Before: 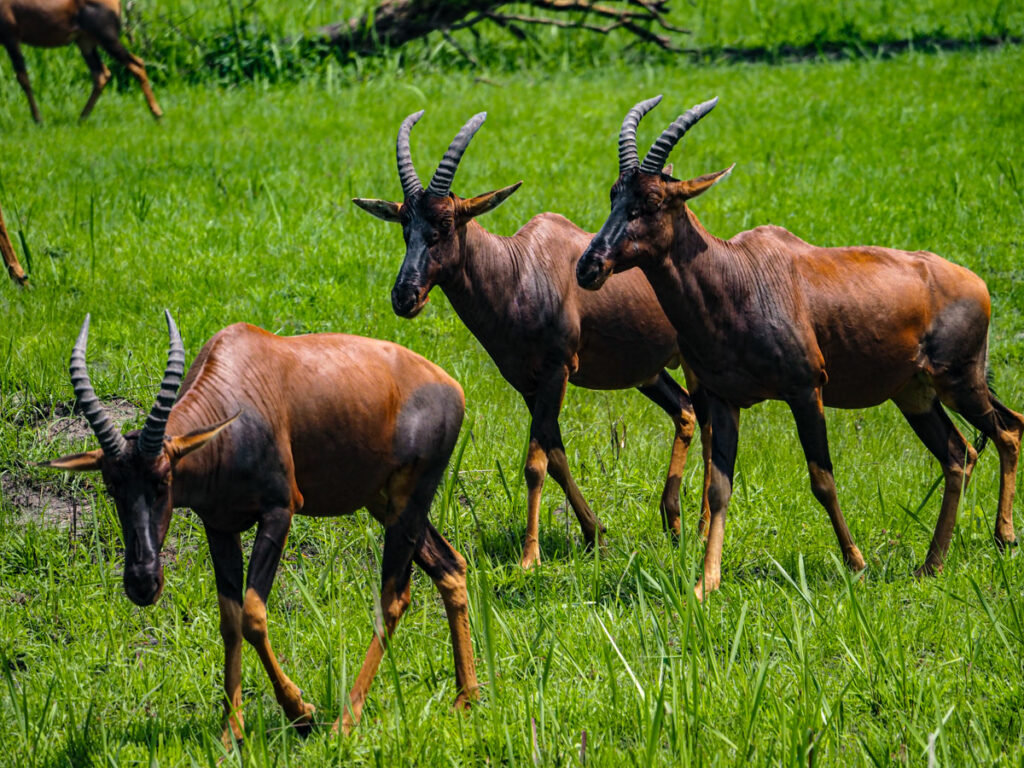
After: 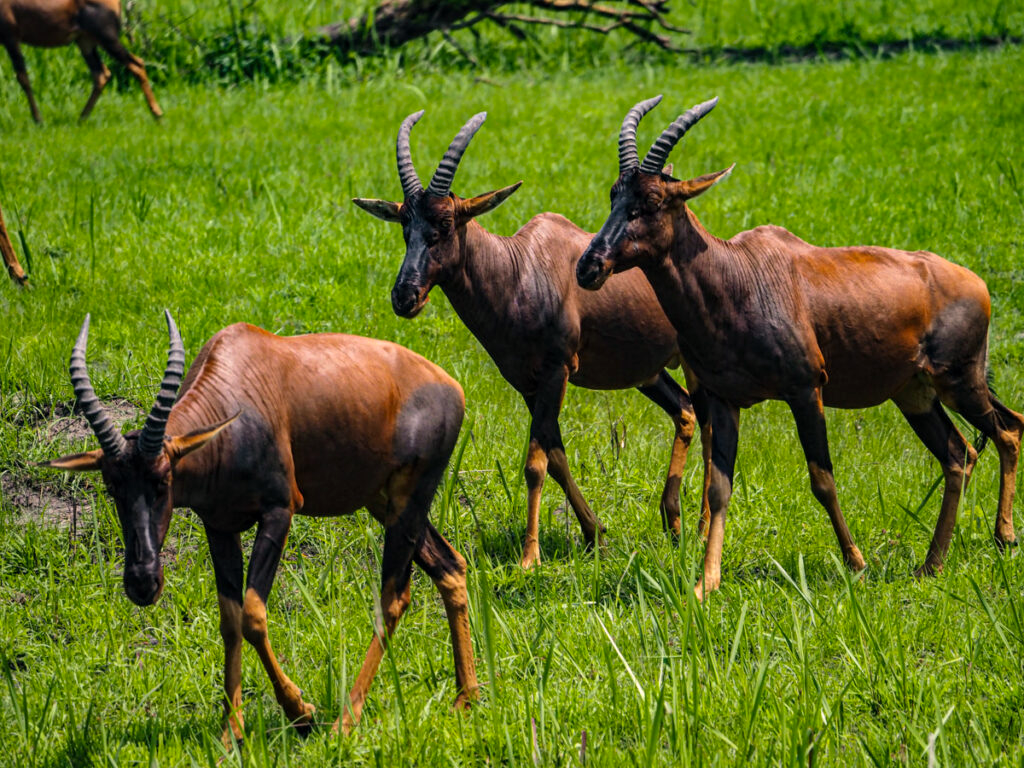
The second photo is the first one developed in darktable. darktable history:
local contrast: mode bilateral grid, contrast 10, coarseness 25, detail 115%, midtone range 0.2
color correction: highlights a* 3.84, highlights b* 5.07
